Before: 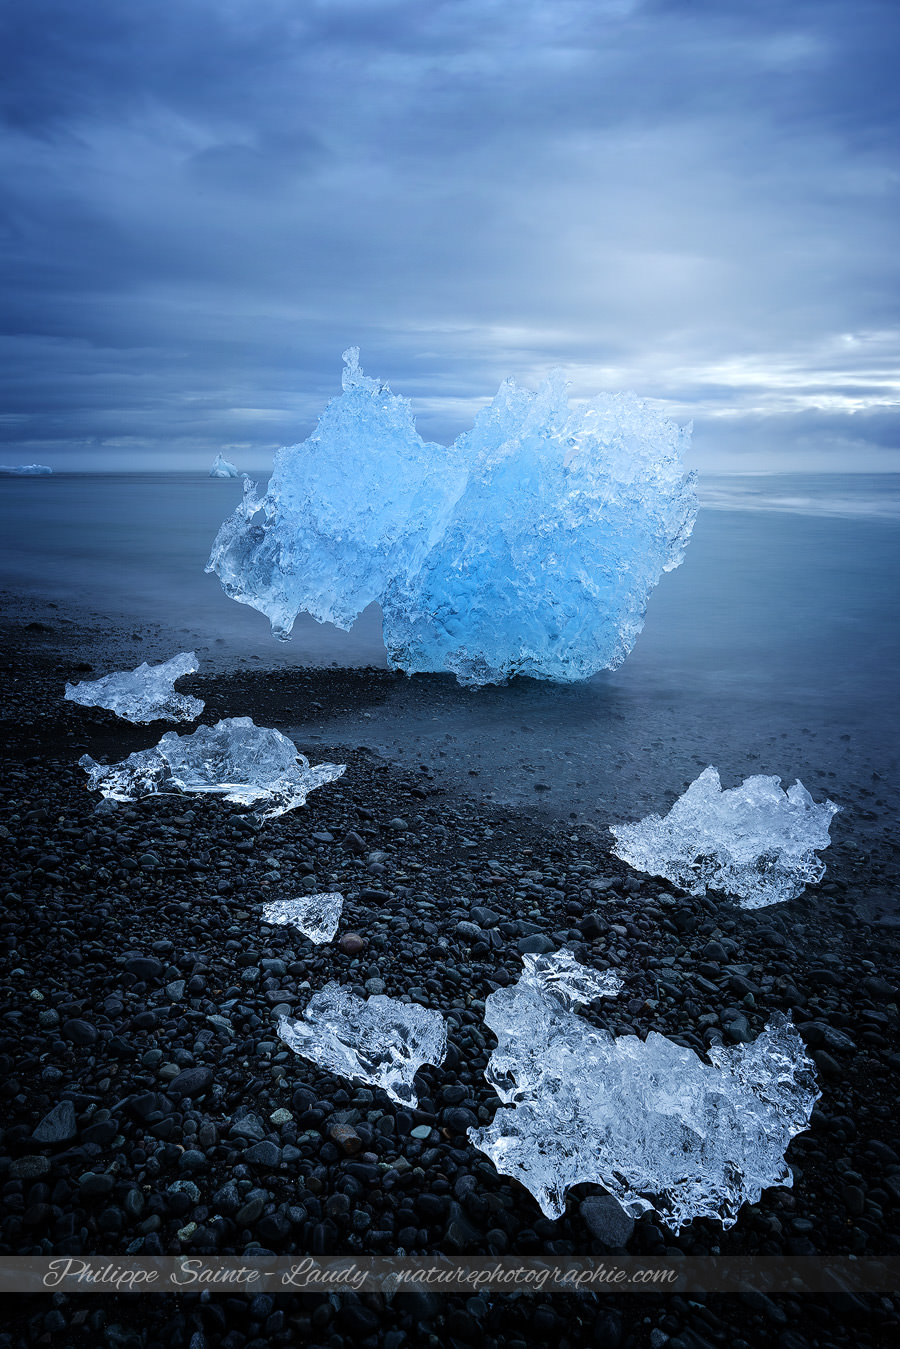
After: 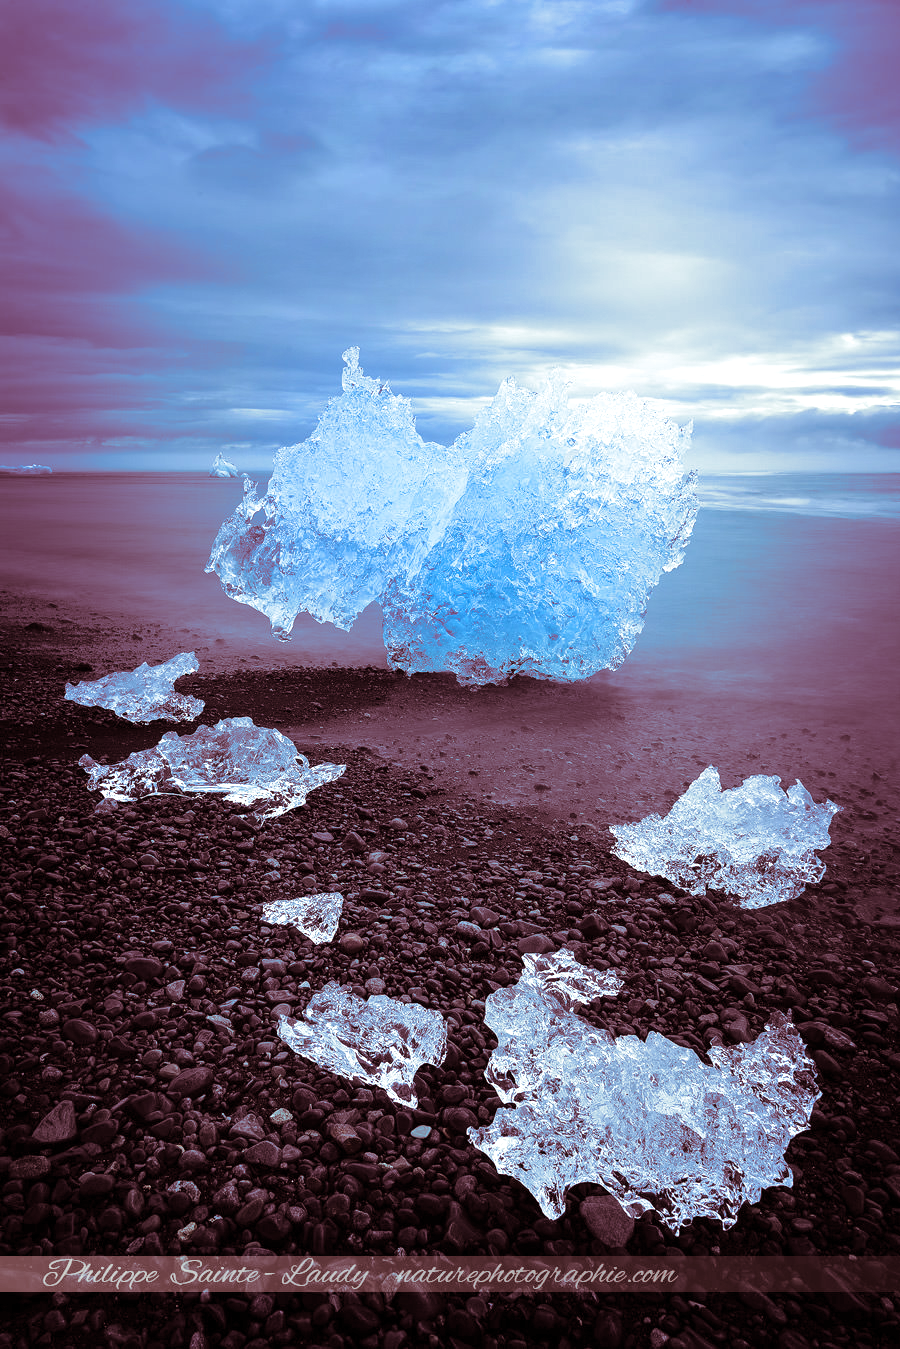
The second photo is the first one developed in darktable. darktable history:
split-toning: compress 20%
shadows and highlights: shadows 32, highlights -32, soften with gaussian
exposure: exposure 0.375 EV, compensate highlight preservation false
tone equalizer: on, module defaults
